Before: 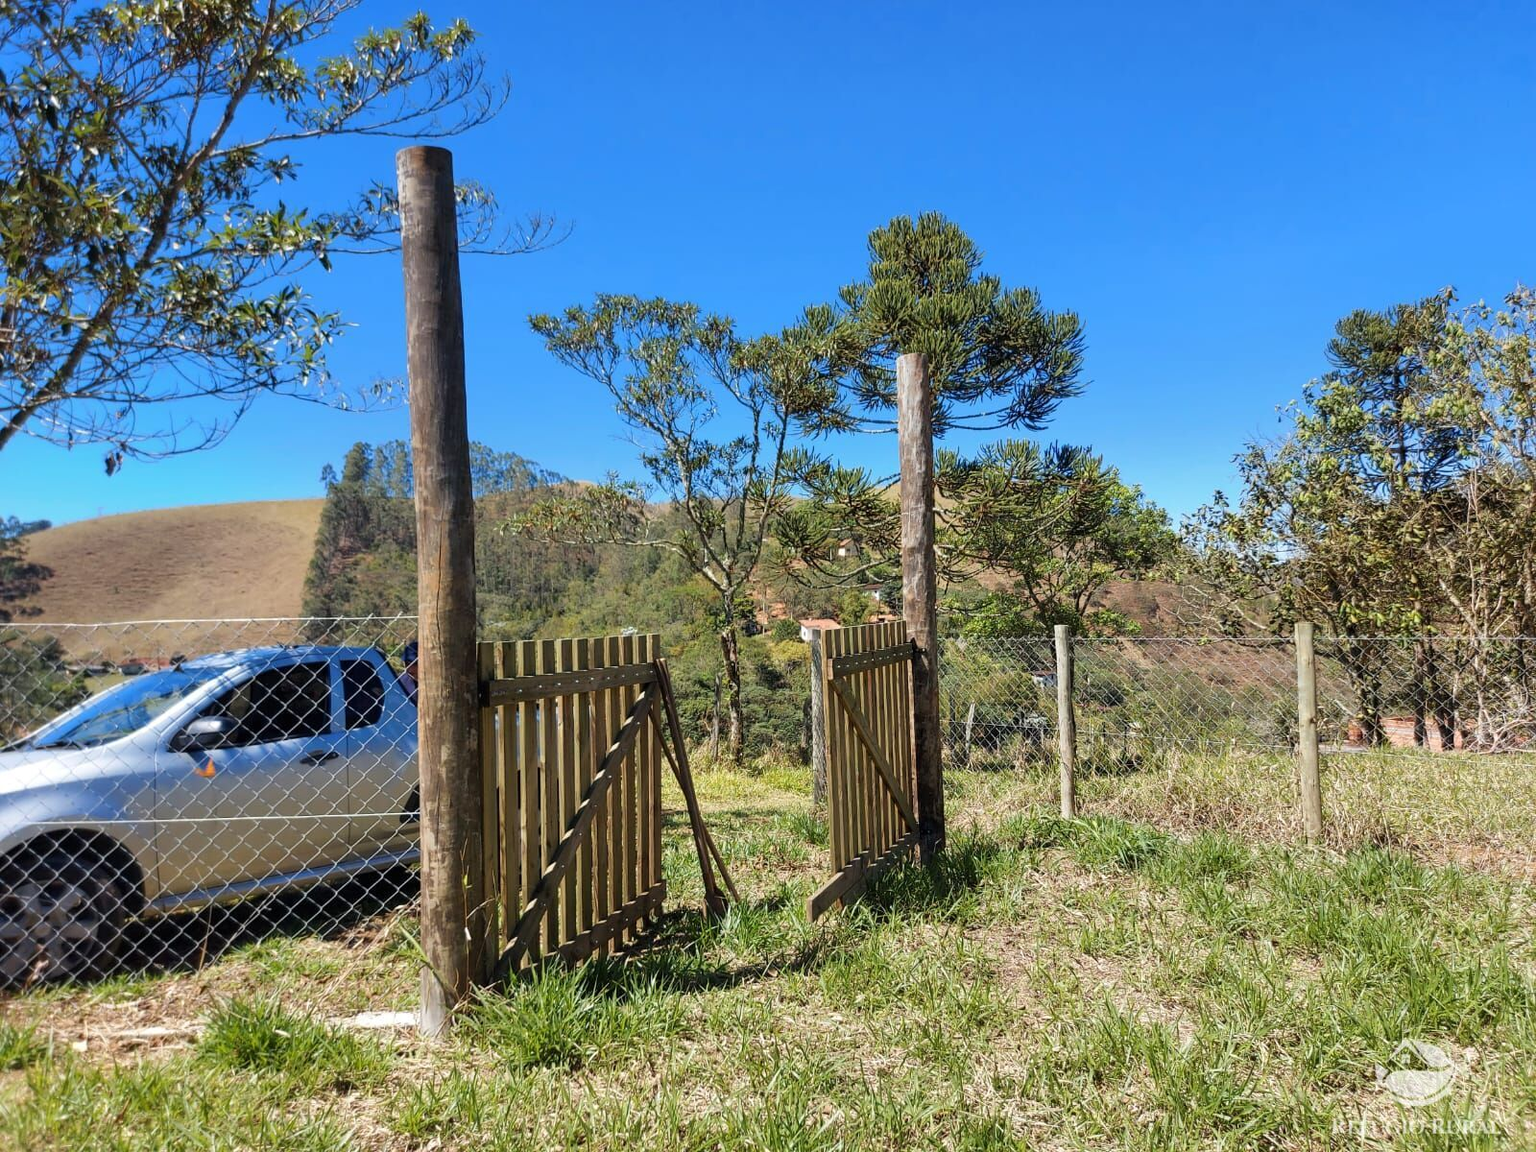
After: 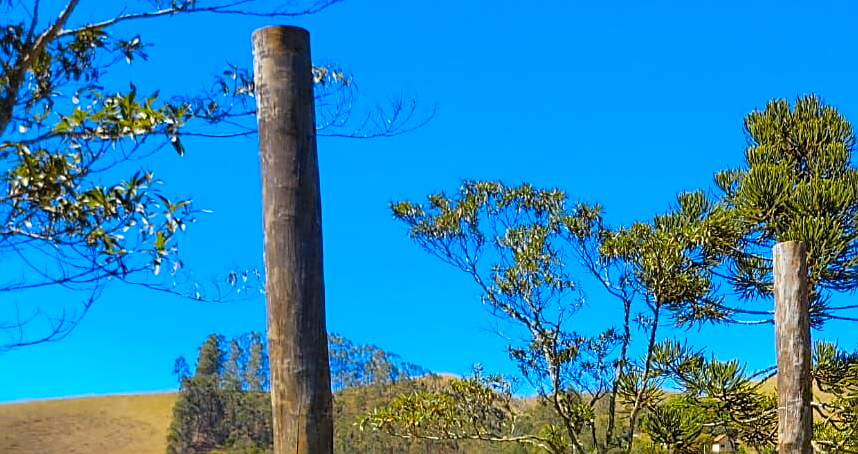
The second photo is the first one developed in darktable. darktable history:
sharpen: on, module defaults
crop: left 10.121%, top 10.631%, right 36.218%, bottom 51.526%
color contrast: green-magenta contrast 1.12, blue-yellow contrast 1.95, unbound 0
